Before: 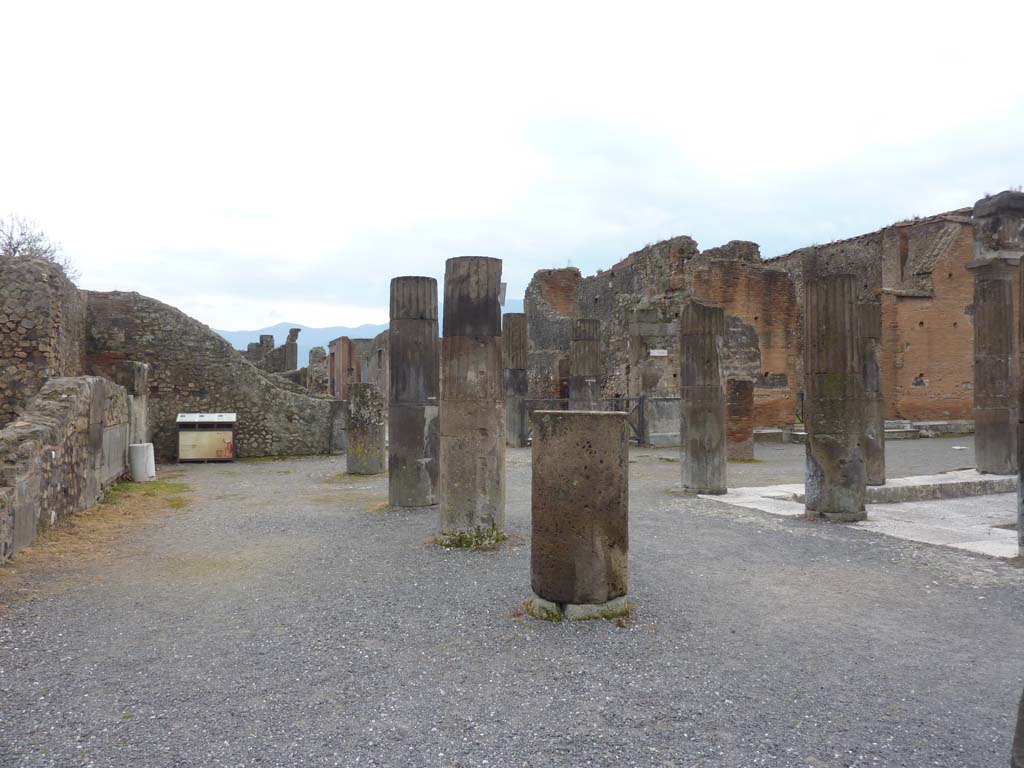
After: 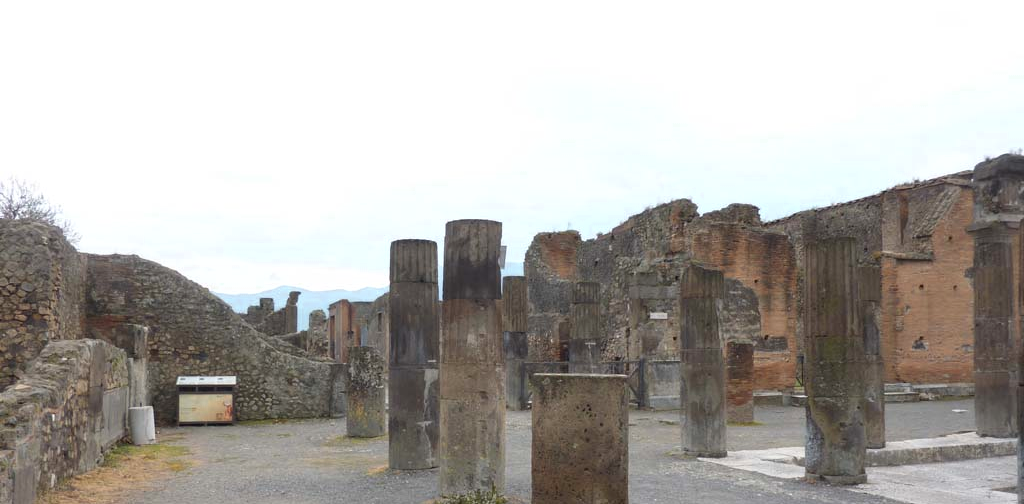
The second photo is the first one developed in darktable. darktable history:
color zones: curves: ch0 [(0.018, 0.548) (0.197, 0.654) (0.425, 0.447) (0.605, 0.658) (0.732, 0.579)]; ch1 [(0.105, 0.531) (0.224, 0.531) (0.386, 0.39) (0.618, 0.456) (0.732, 0.456) (0.956, 0.421)]; ch2 [(0.039, 0.583) (0.215, 0.465) (0.399, 0.544) (0.465, 0.548) (0.614, 0.447) (0.724, 0.43) (0.882, 0.623) (0.956, 0.632)]
crop and rotate: top 4.848%, bottom 29.503%
